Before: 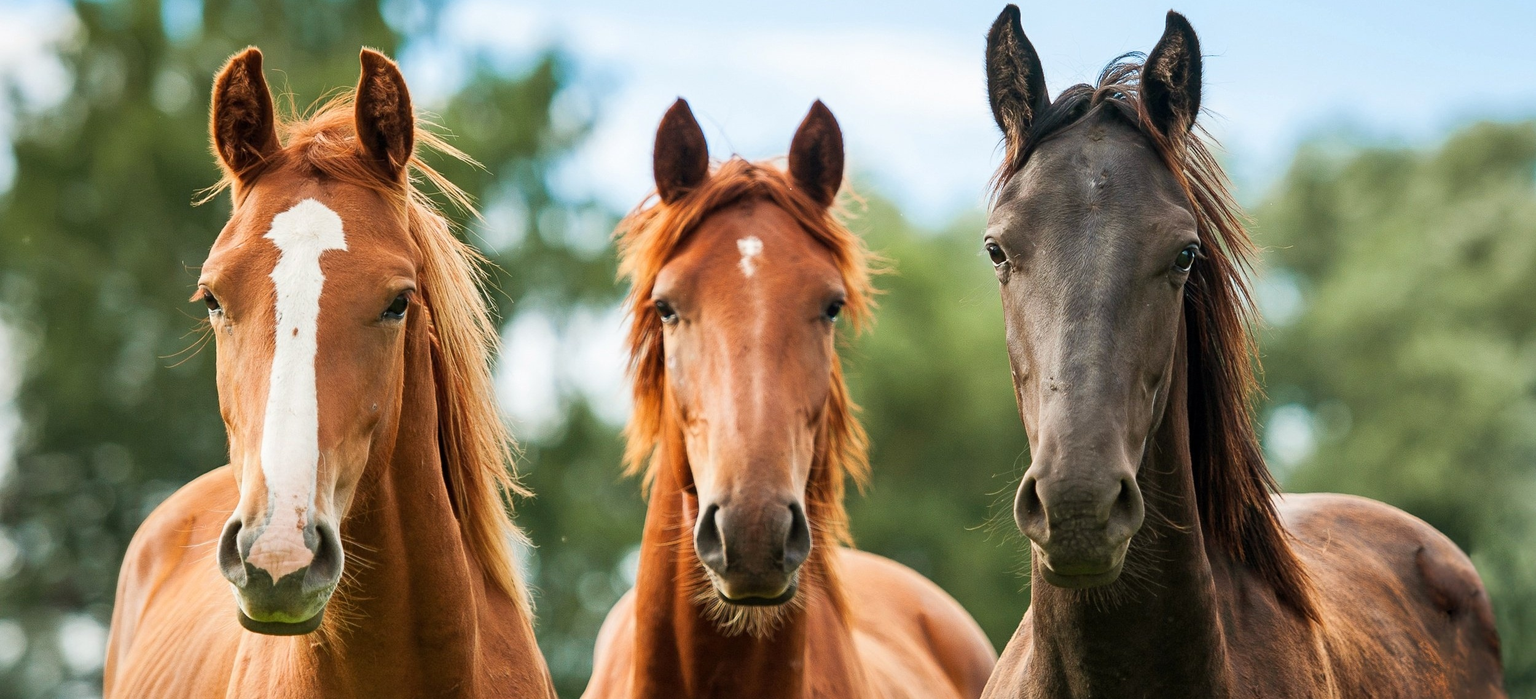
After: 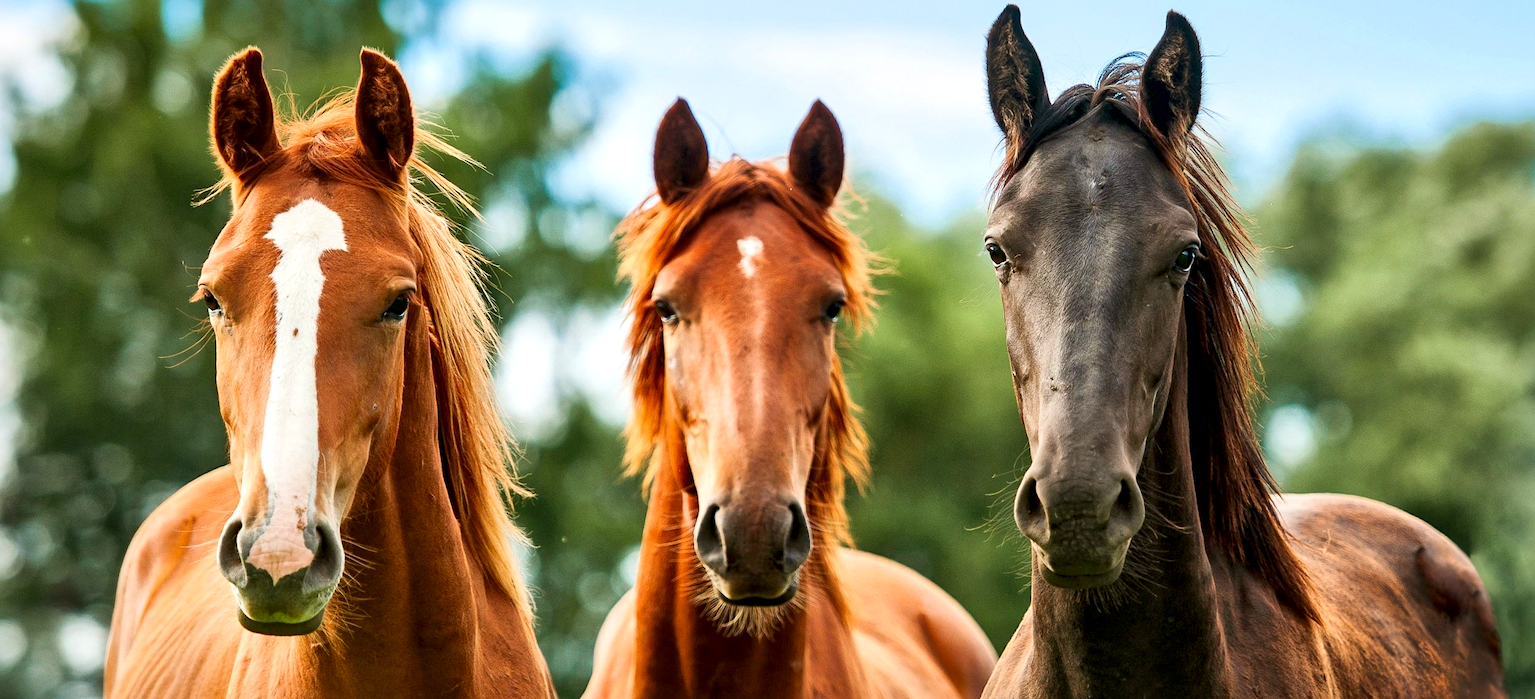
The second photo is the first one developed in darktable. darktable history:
contrast brightness saturation: contrast 0.091, saturation 0.277
local contrast: mode bilateral grid, contrast 24, coarseness 59, detail 151%, midtone range 0.2
